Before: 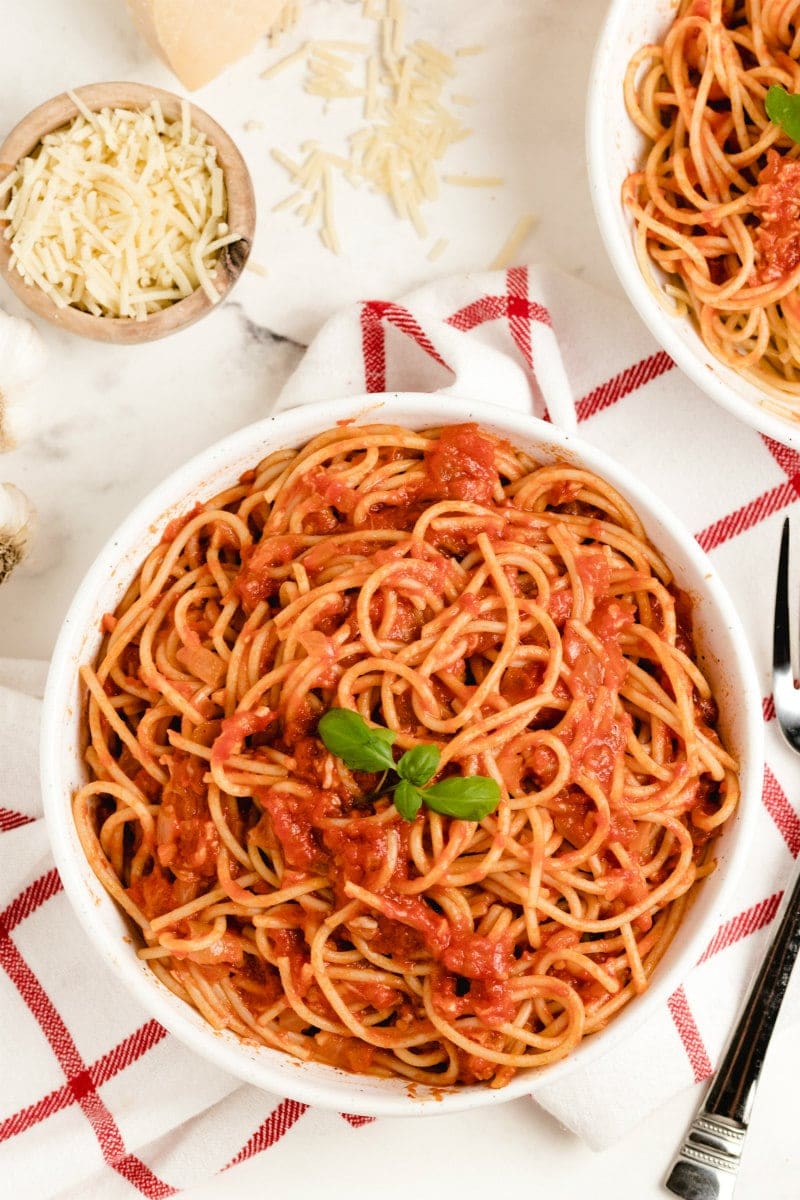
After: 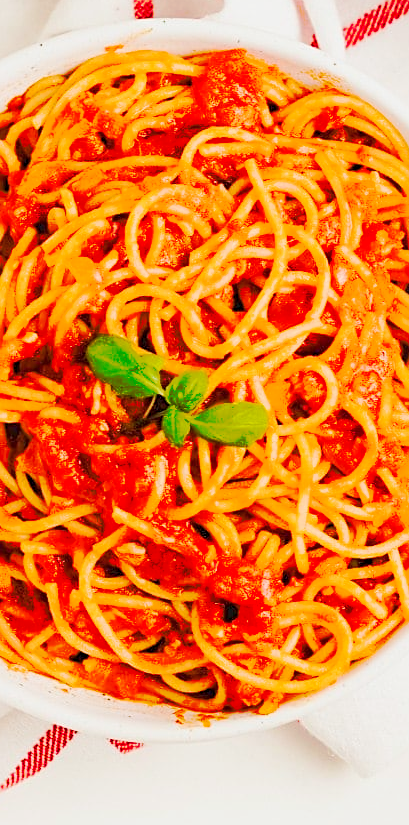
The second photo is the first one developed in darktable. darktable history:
tone equalizer: -8 EV -0.713 EV, -7 EV -0.703 EV, -6 EV -0.622 EV, -5 EV -0.39 EV, -3 EV 0.391 EV, -2 EV 0.6 EV, -1 EV 0.697 EV, +0 EV 0.728 EV
color balance rgb: perceptual saturation grading › global saturation 17.554%, contrast -29.435%
tone curve: curves: ch0 [(0, 0) (0.003, 0.003) (0.011, 0.01) (0.025, 0.023) (0.044, 0.042) (0.069, 0.065) (0.1, 0.094) (0.136, 0.127) (0.177, 0.166) (0.224, 0.211) (0.277, 0.26) (0.335, 0.315) (0.399, 0.375) (0.468, 0.44) (0.543, 0.658) (0.623, 0.718) (0.709, 0.782) (0.801, 0.851) (0.898, 0.923) (1, 1)], preserve colors none
crop and rotate: left 29.048%, top 31.203%, right 19.818%
sharpen: on, module defaults
